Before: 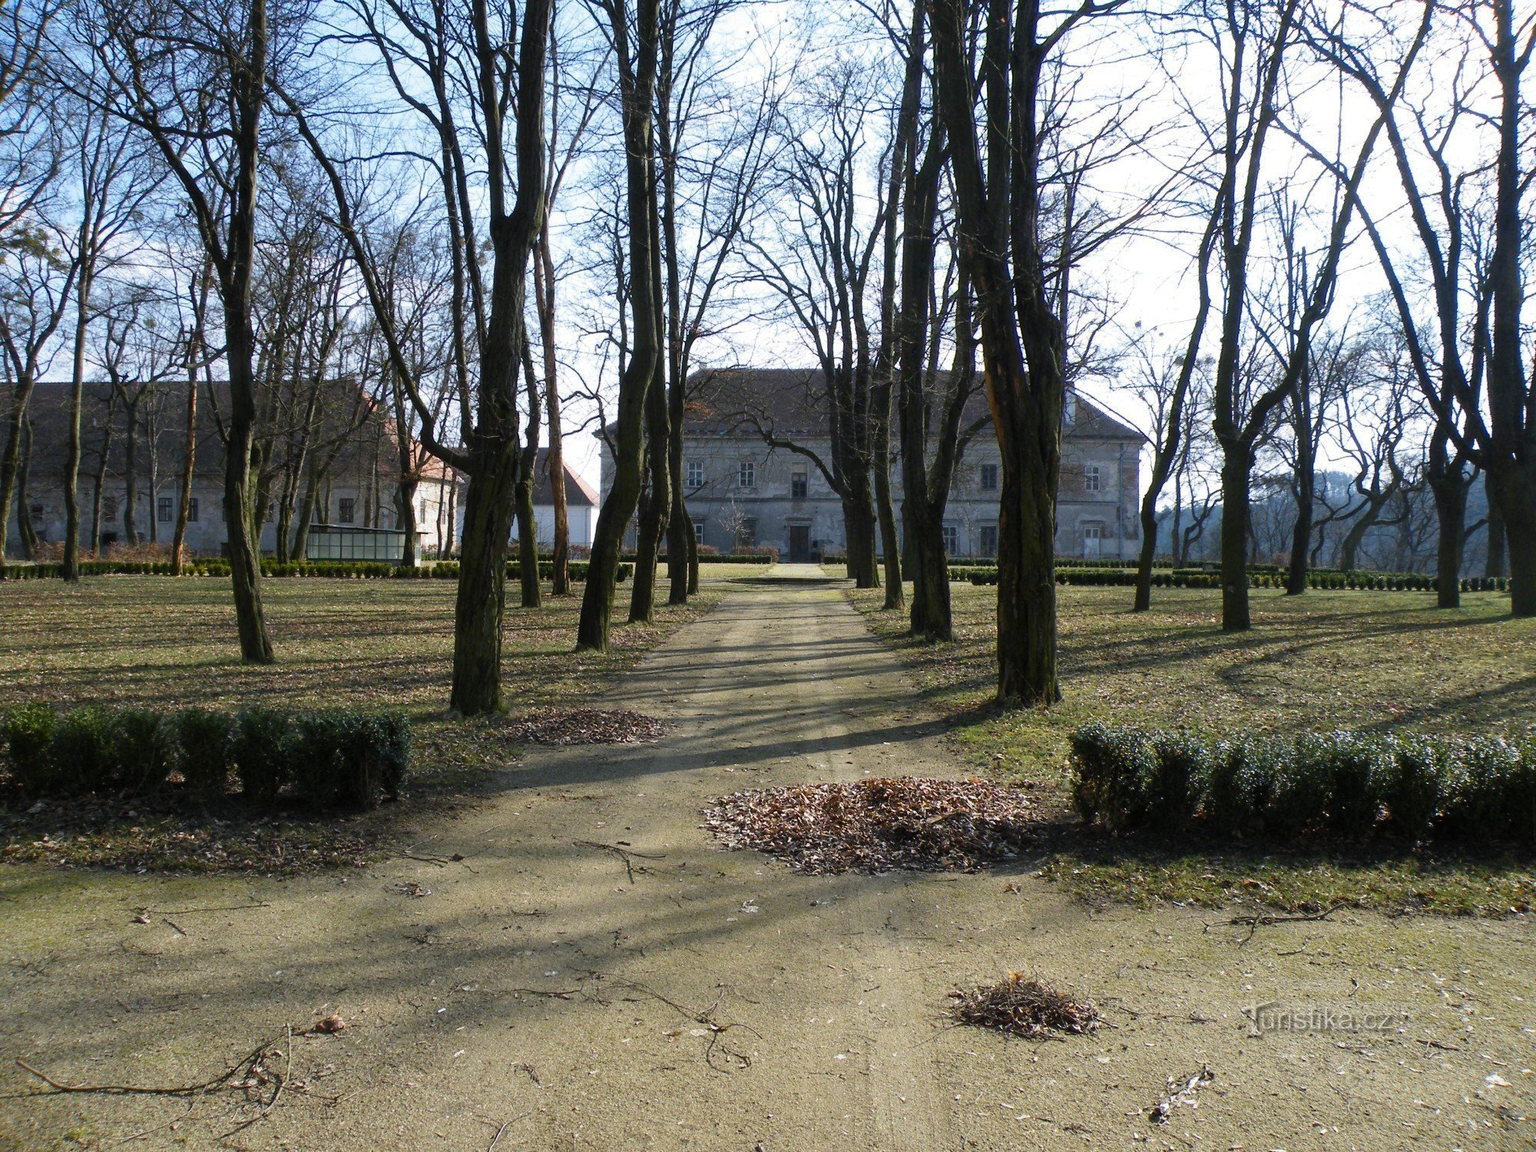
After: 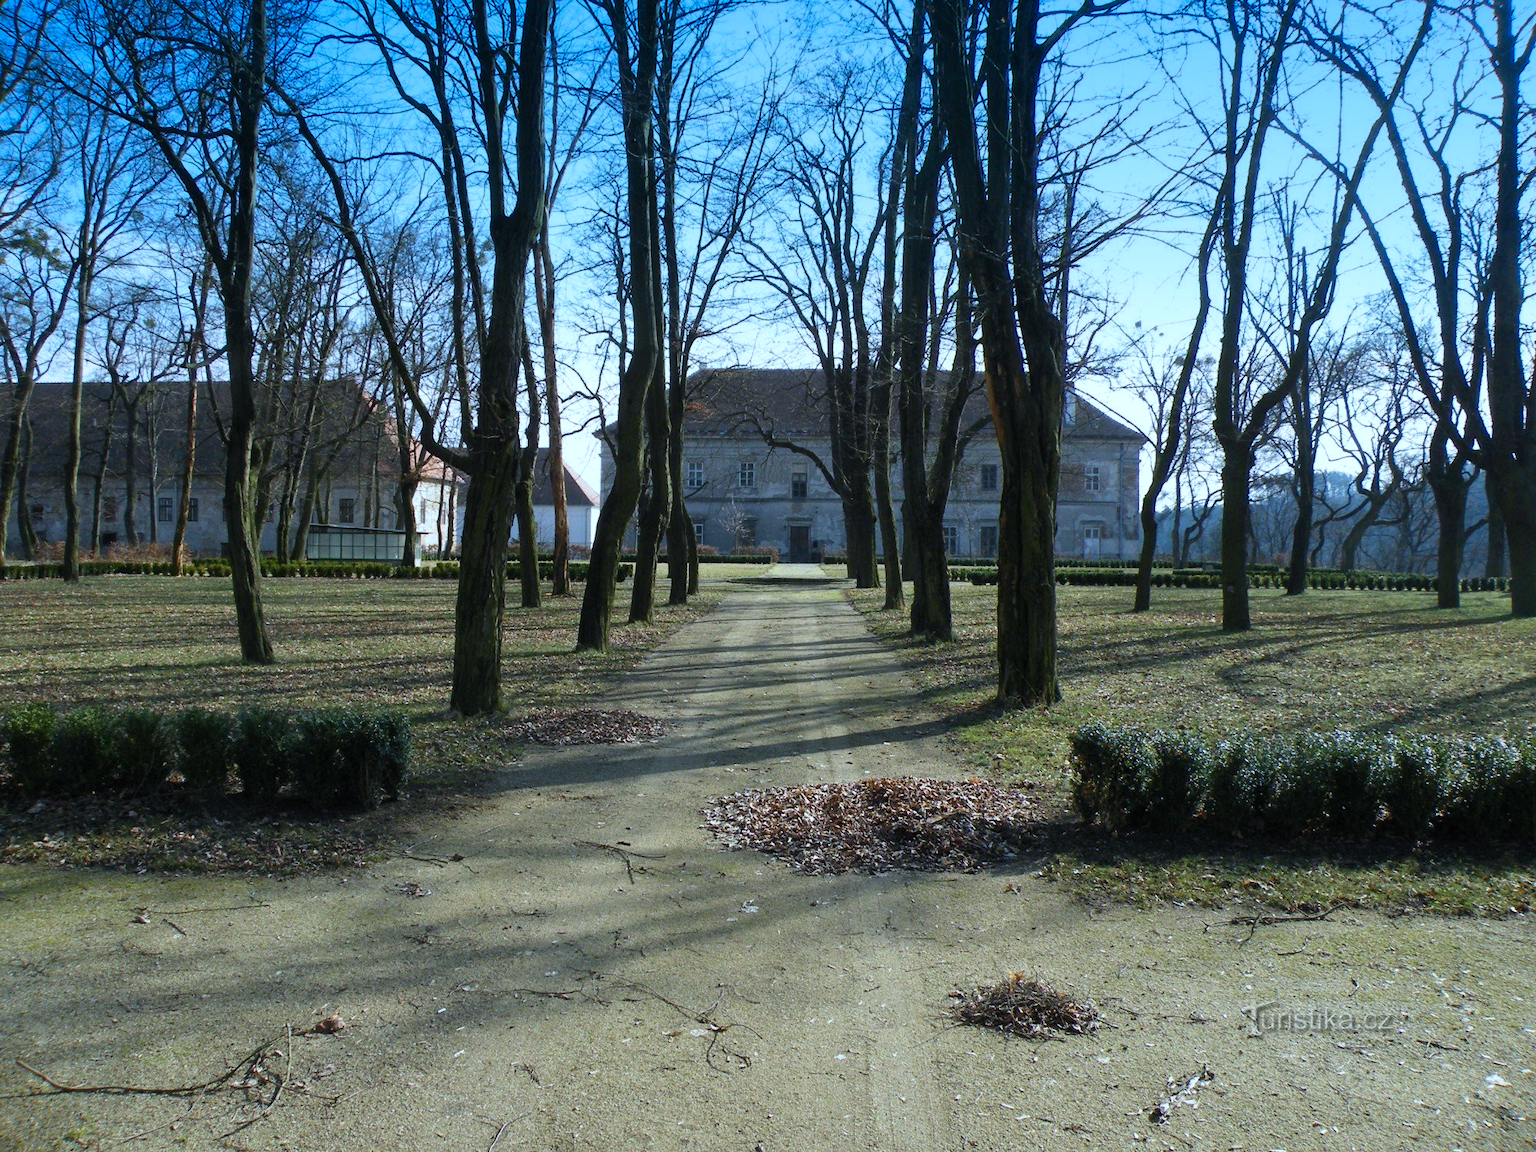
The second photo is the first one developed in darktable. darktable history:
color calibration: illuminant F (fluorescent), F source F9 (Cool White Deluxe 4150 K) – high CRI, x 0.374, y 0.373, temperature 4158.34 K
graduated density: density 2.02 EV, hardness 44%, rotation 0.374°, offset 8.21, hue 208.8°, saturation 97%
